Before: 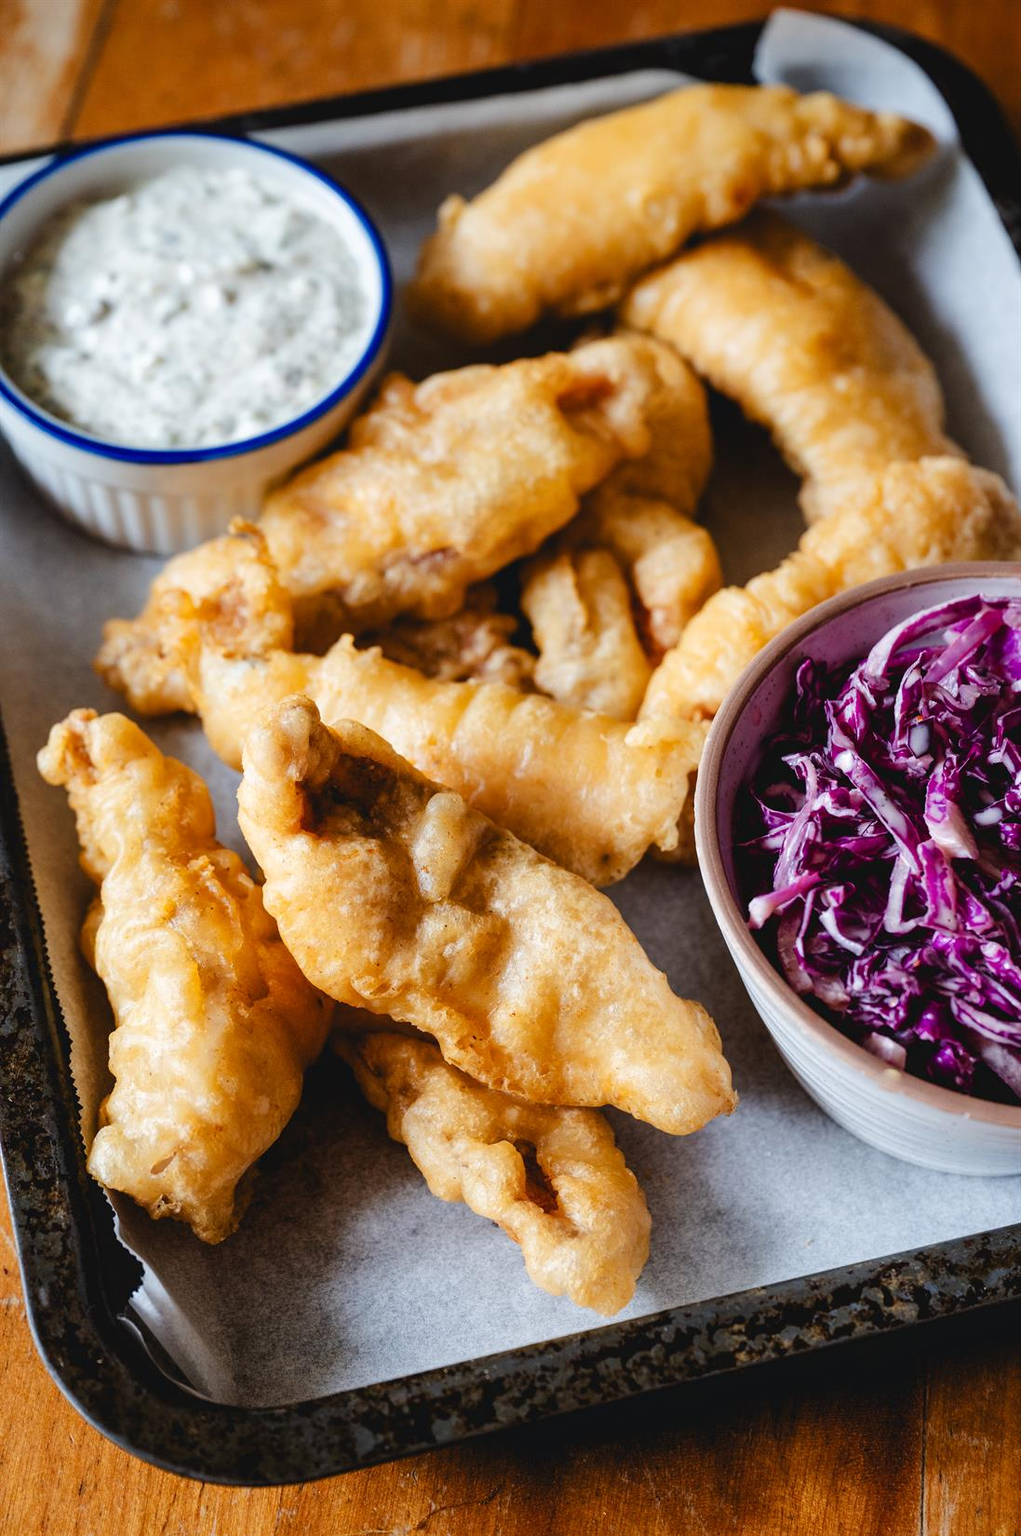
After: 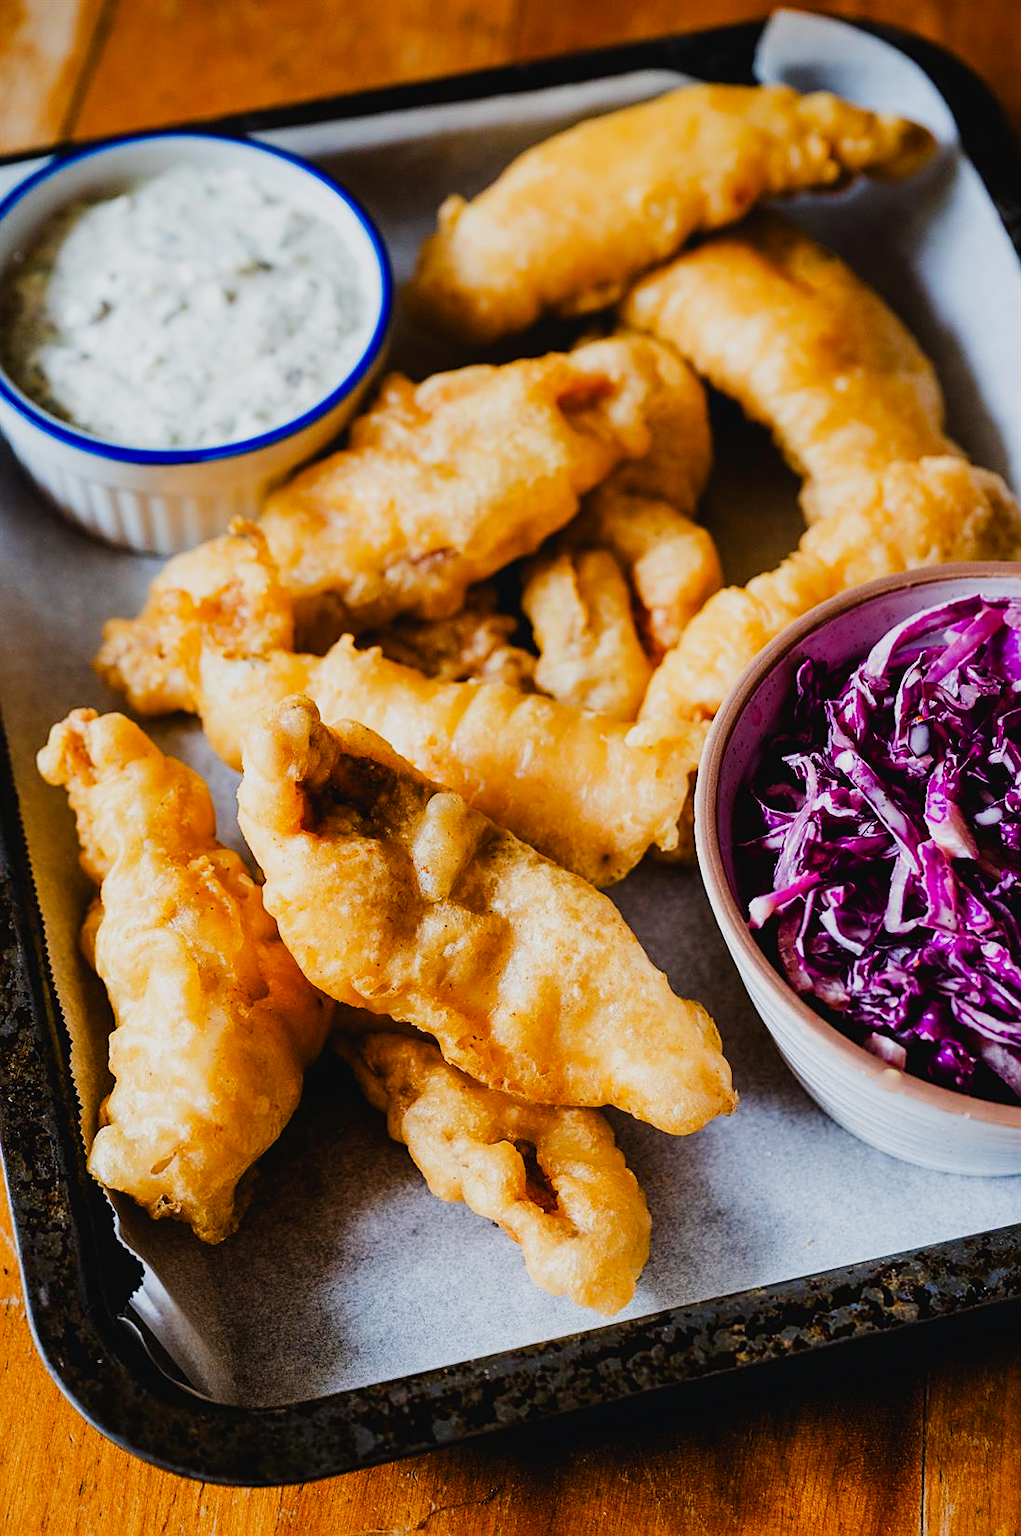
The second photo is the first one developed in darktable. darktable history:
sigmoid: contrast 1.8
sharpen: on, module defaults
lowpass: radius 0.1, contrast 0.85, saturation 1.1, unbound 0
